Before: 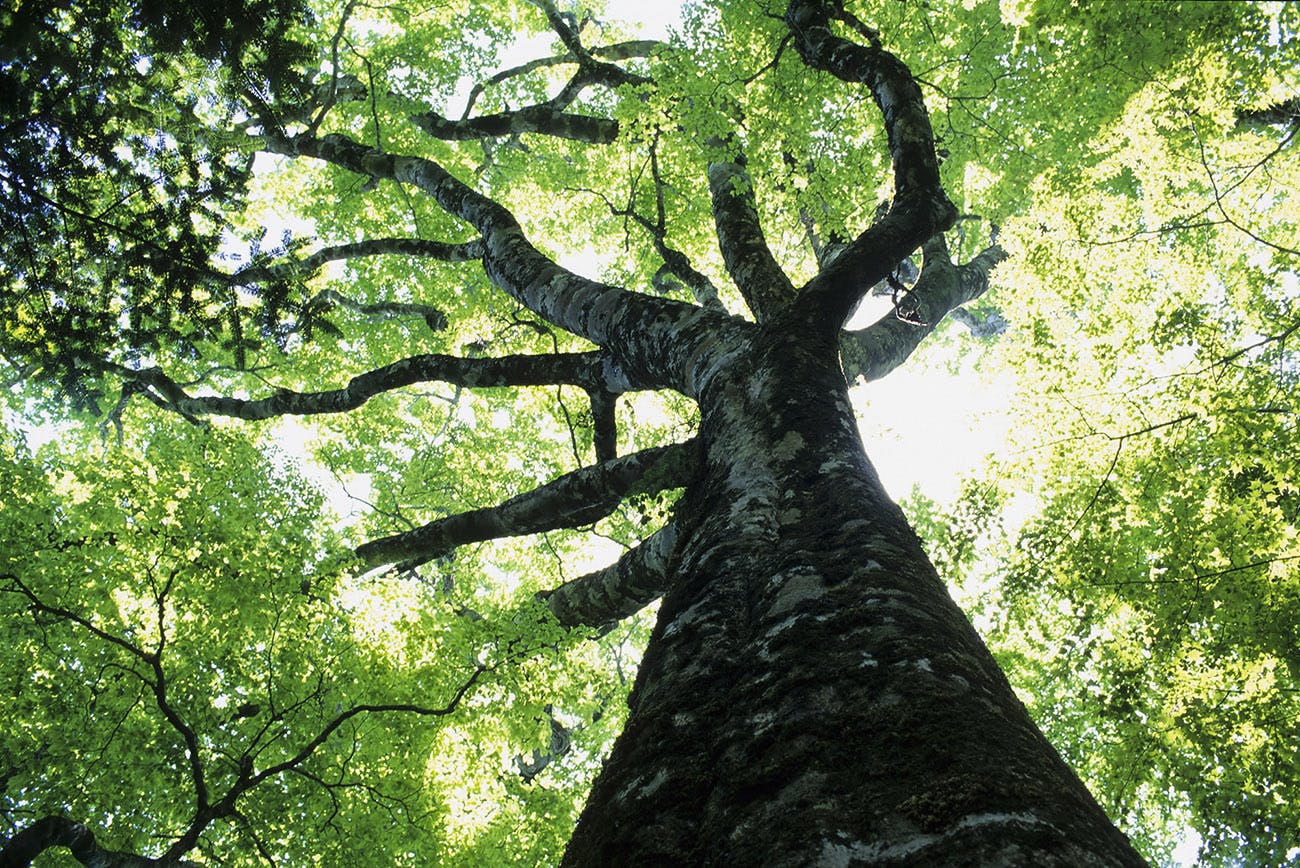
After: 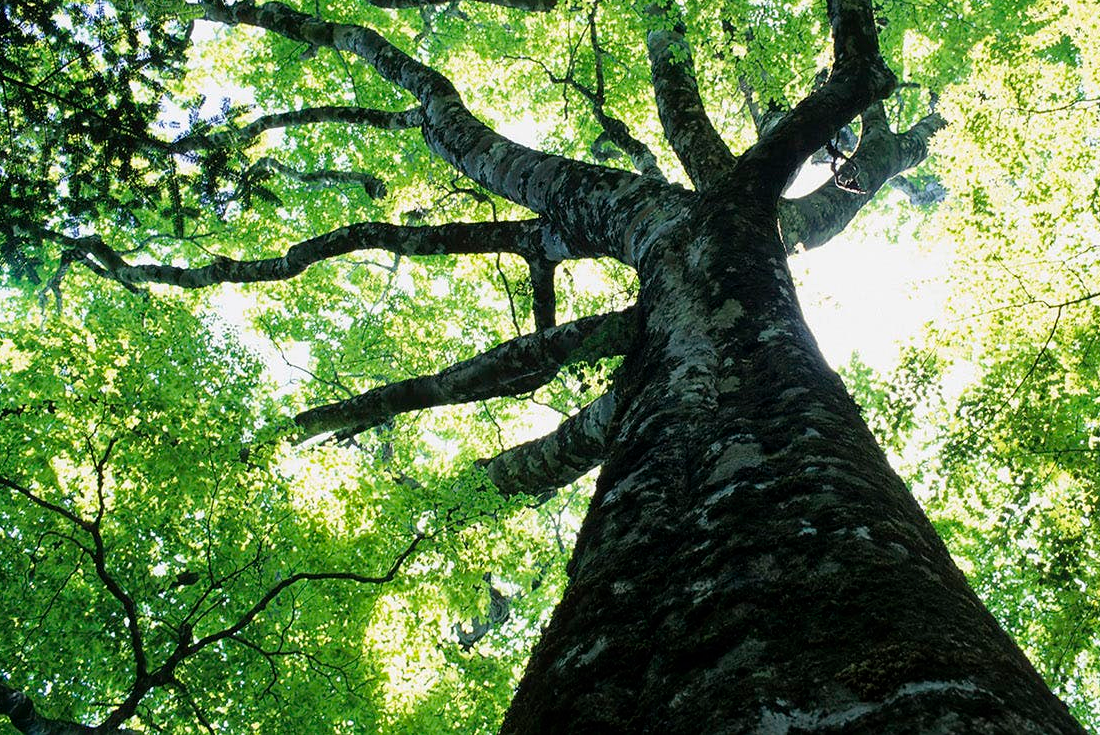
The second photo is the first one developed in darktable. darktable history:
haze removal: compatibility mode true, adaptive false
crop and rotate: left 4.706%, top 15.305%, right 10.653%
